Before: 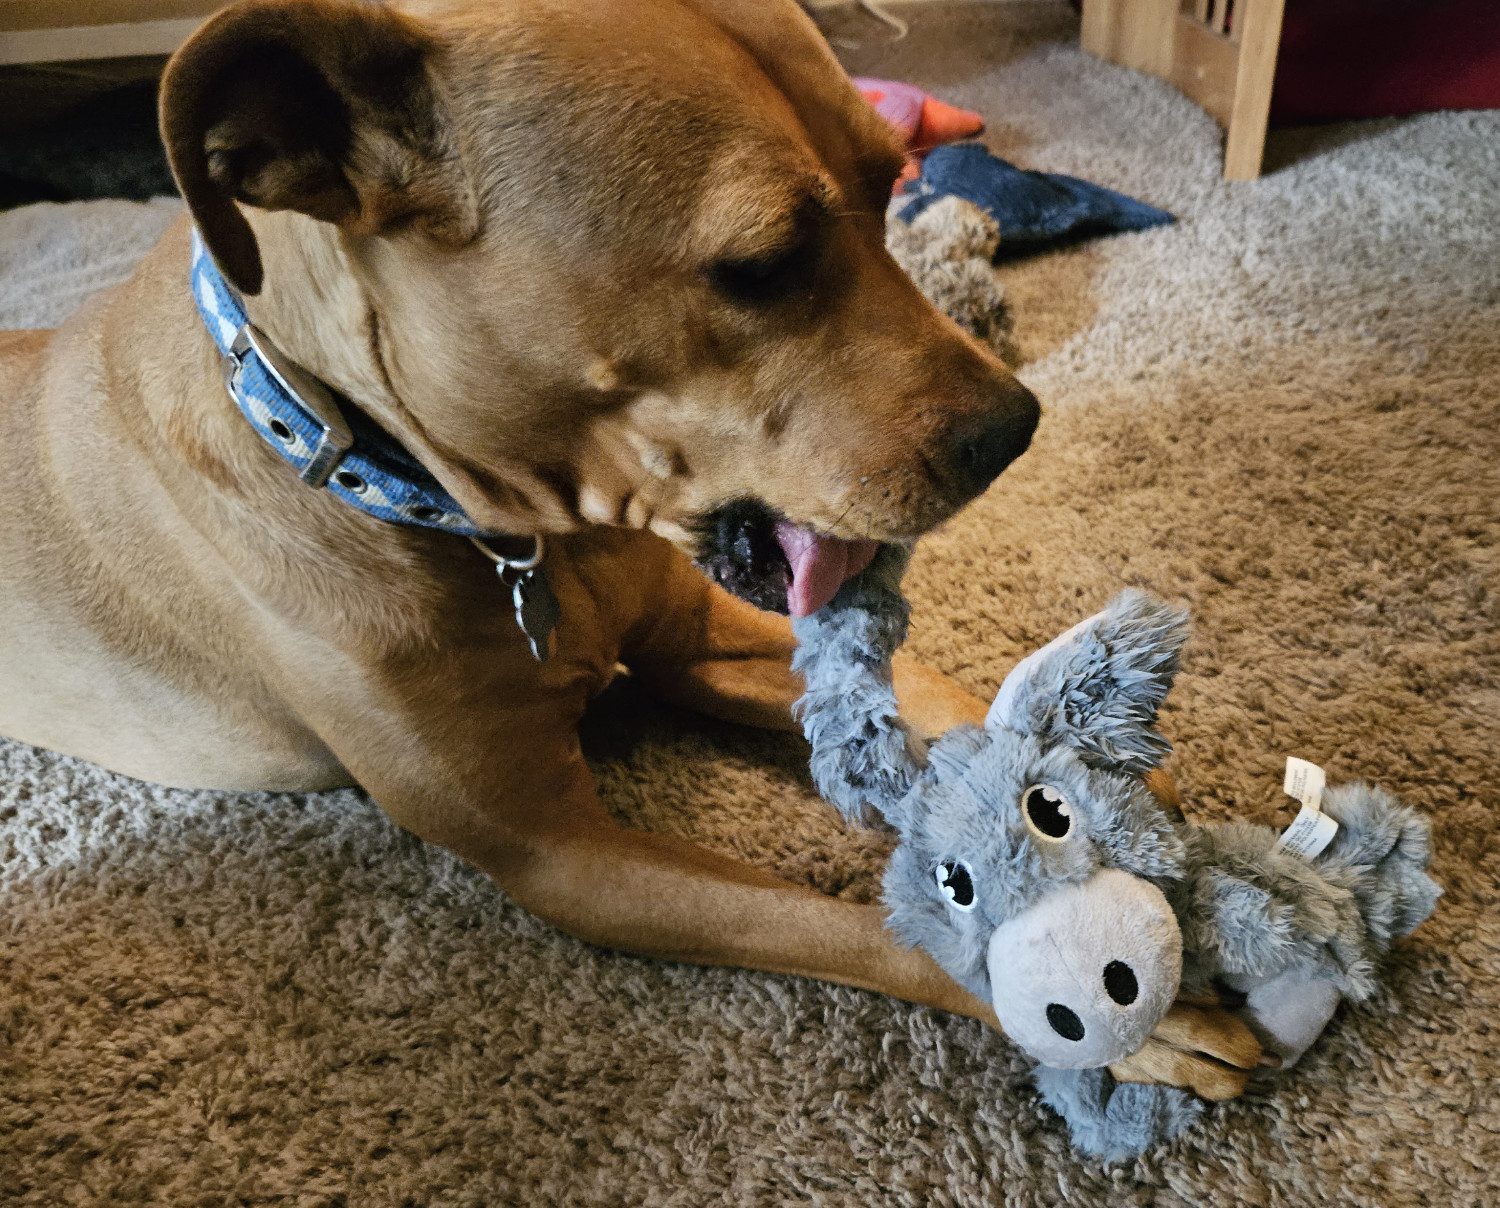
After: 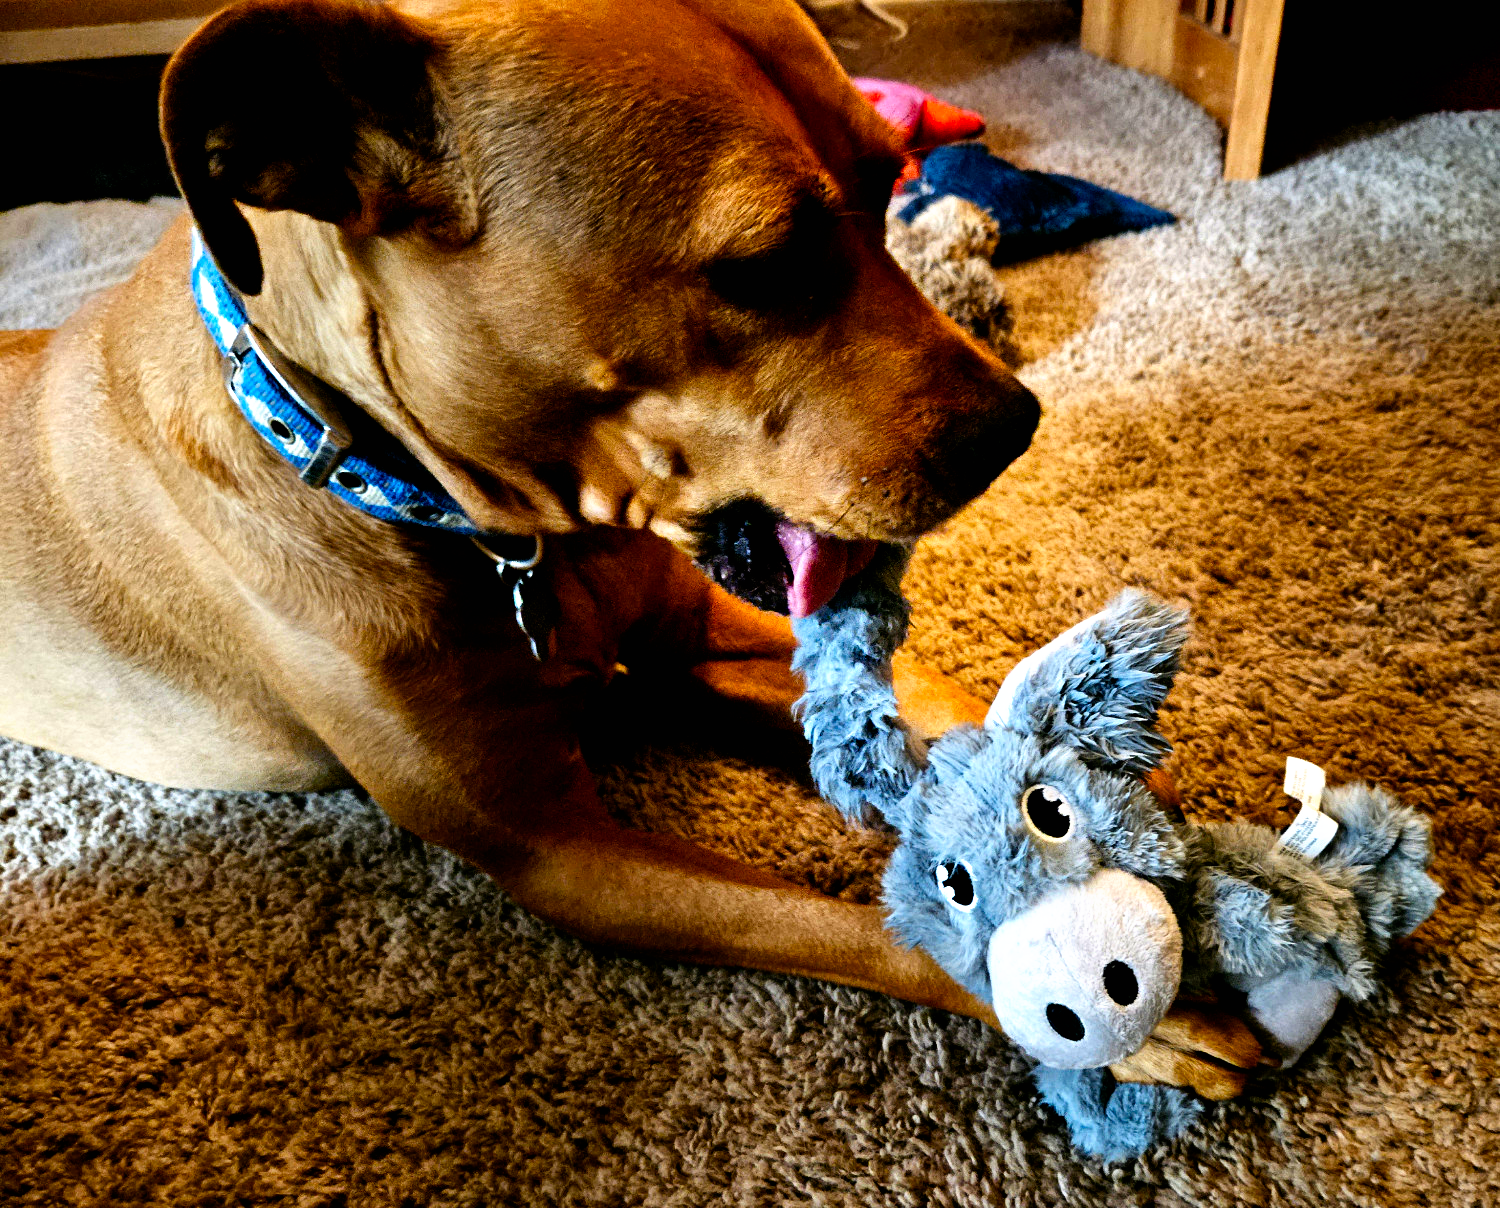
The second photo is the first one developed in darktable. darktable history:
filmic rgb: black relative exposure -8.2 EV, white relative exposure 2.2 EV, threshold 3 EV, hardness 7.11, latitude 85.74%, contrast 1.696, highlights saturation mix -4%, shadows ↔ highlights balance -2.69%, preserve chrominance no, color science v5 (2021), contrast in shadows safe, contrast in highlights safe, enable highlight reconstruction true
color balance rgb "[modern colors]": linear chroma grading › shadows -8%, linear chroma grading › global chroma 10%, perceptual saturation grading › global saturation 2%, perceptual saturation grading › highlights -2%, perceptual saturation grading › mid-tones 4%, perceptual saturation grading › shadows 8%, perceptual brilliance grading › global brilliance 2%, perceptual brilliance grading › highlights -4%, global vibrance 16%, saturation formula JzAzBz (2021)
